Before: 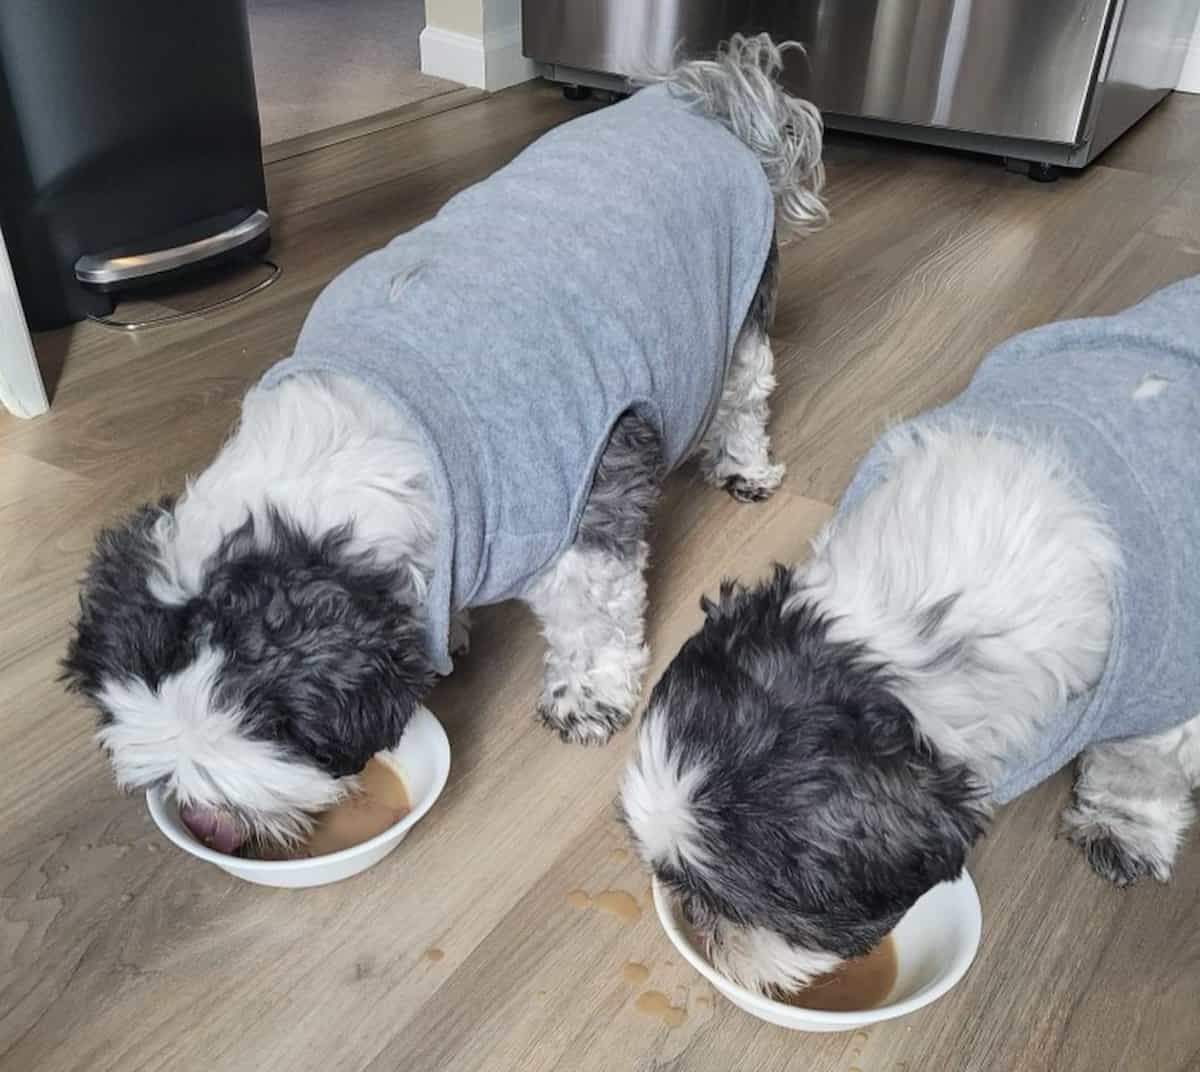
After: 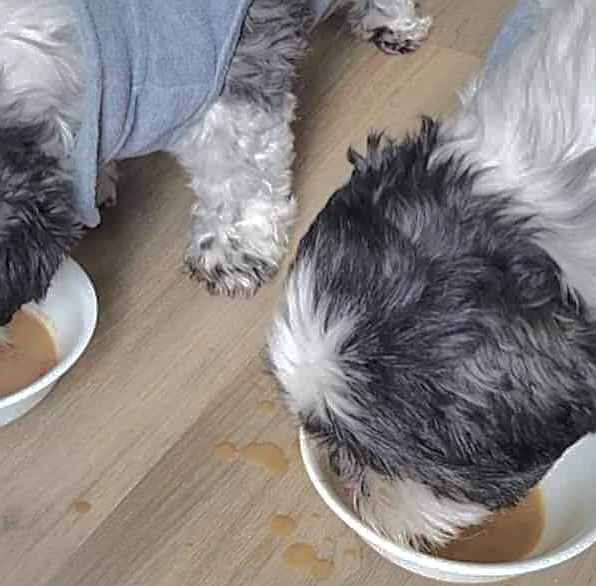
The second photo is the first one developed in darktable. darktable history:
shadows and highlights: shadows 25.58, highlights -70.92
sharpen: on, module defaults
exposure: exposure 0.207 EV, compensate exposure bias true, compensate highlight preservation false
crop: left 29.417%, top 41.798%, right 20.873%, bottom 3.512%
